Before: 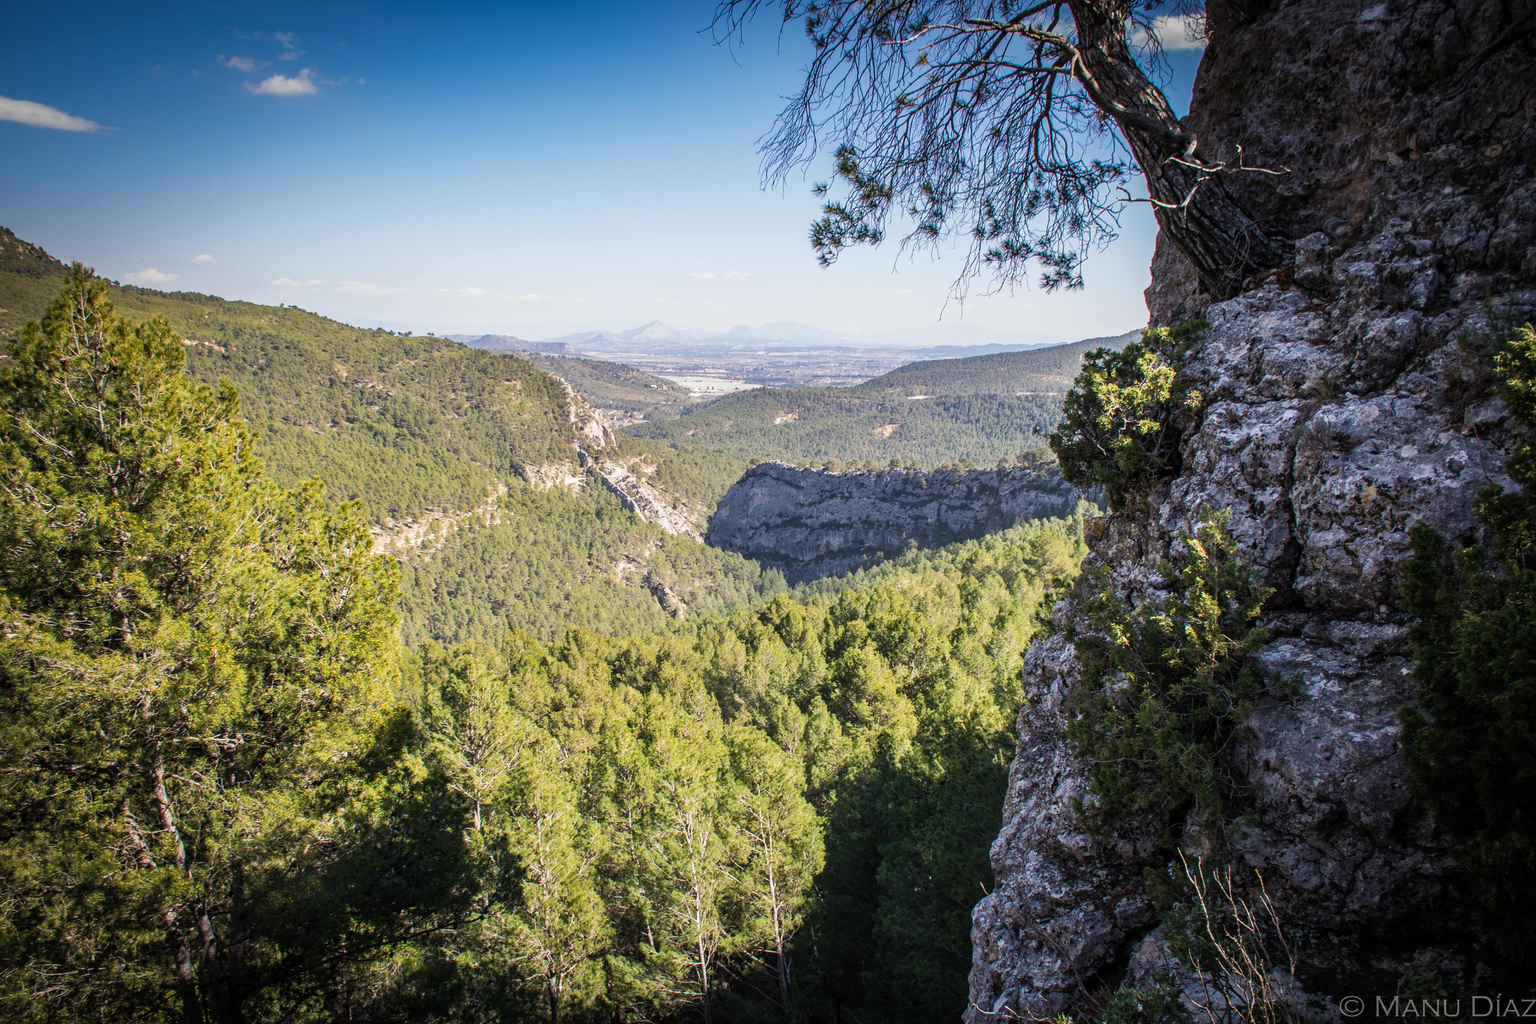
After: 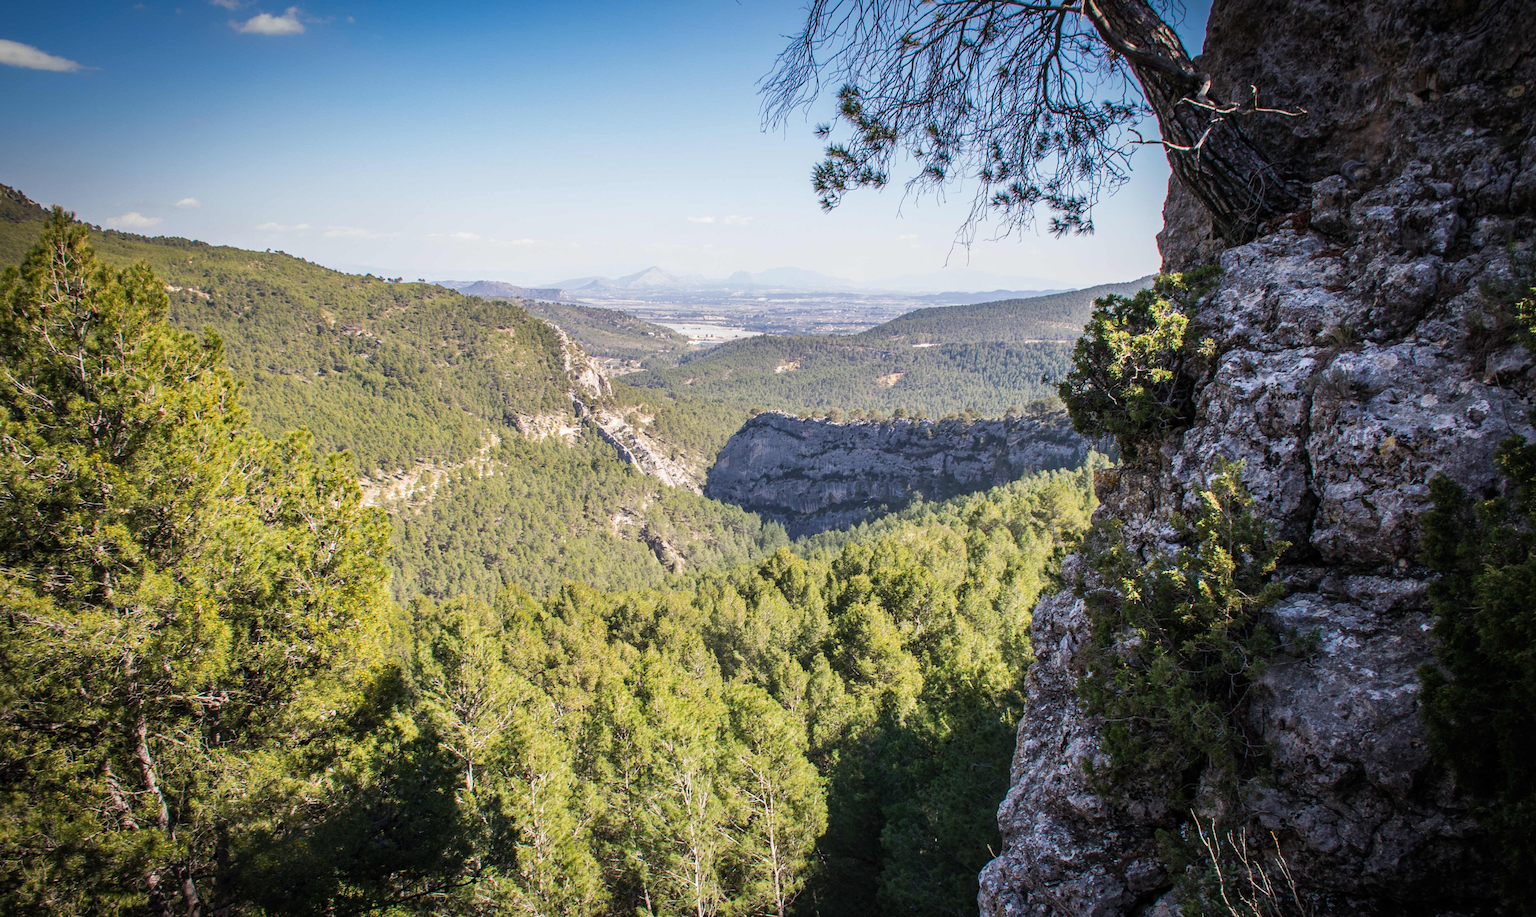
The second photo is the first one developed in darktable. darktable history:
crop: left 1.431%, top 6.097%, right 1.466%, bottom 6.889%
